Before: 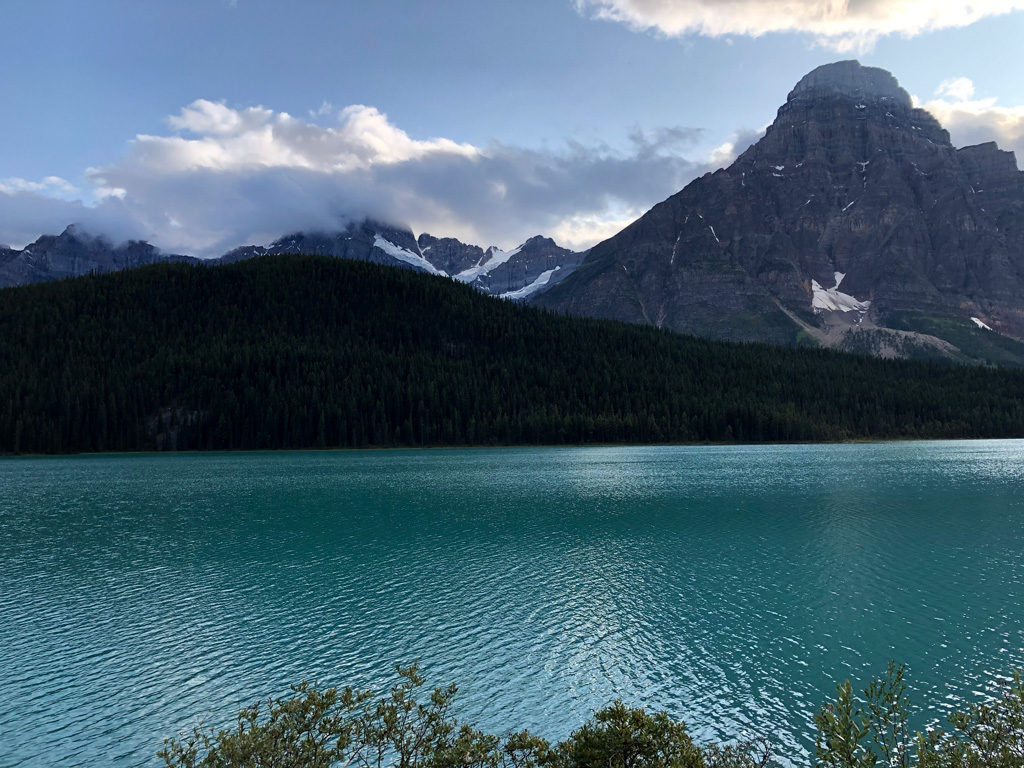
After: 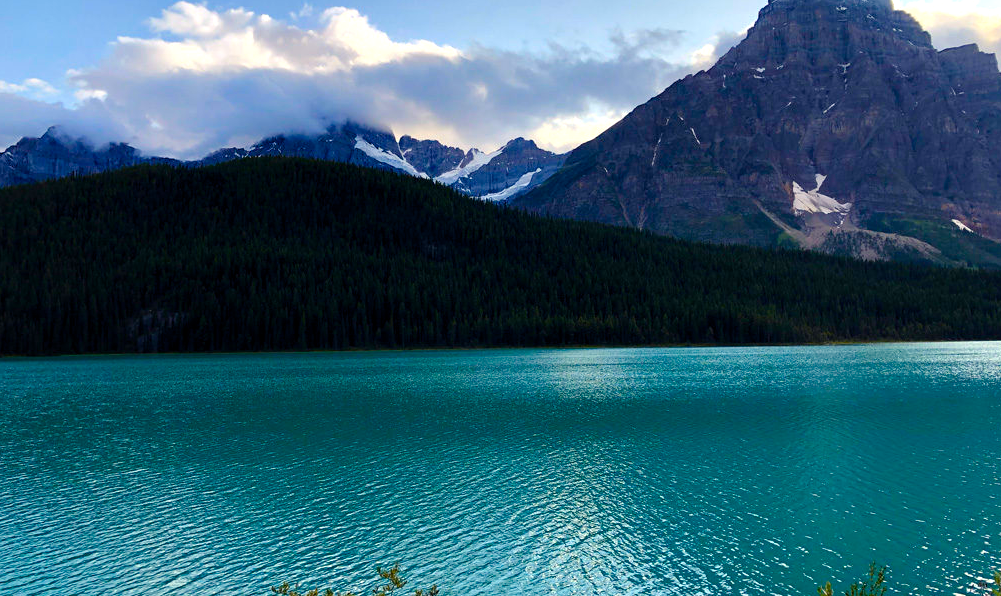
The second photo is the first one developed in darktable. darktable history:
color balance rgb: power › chroma 0.298%, power › hue 23.86°, highlights gain › chroma 3.07%, highlights gain › hue 77.23°, linear chroma grading › global chroma 8.999%, perceptual saturation grading › global saturation 44.427%, perceptual saturation grading › highlights -25.438%, perceptual saturation grading › shadows 49.845%, global vibrance 20%
tone equalizer: -8 EV -0.405 EV, -7 EV -0.364 EV, -6 EV -0.315 EV, -5 EV -0.225 EV, -3 EV 0.219 EV, -2 EV 0.336 EV, -1 EV 0.371 EV, +0 EV 0.388 EV, mask exposure compensation -0.486 EV
crop and rotate: left 1.916%, top 12.887%, right 0.278%, bottom 9.492%
